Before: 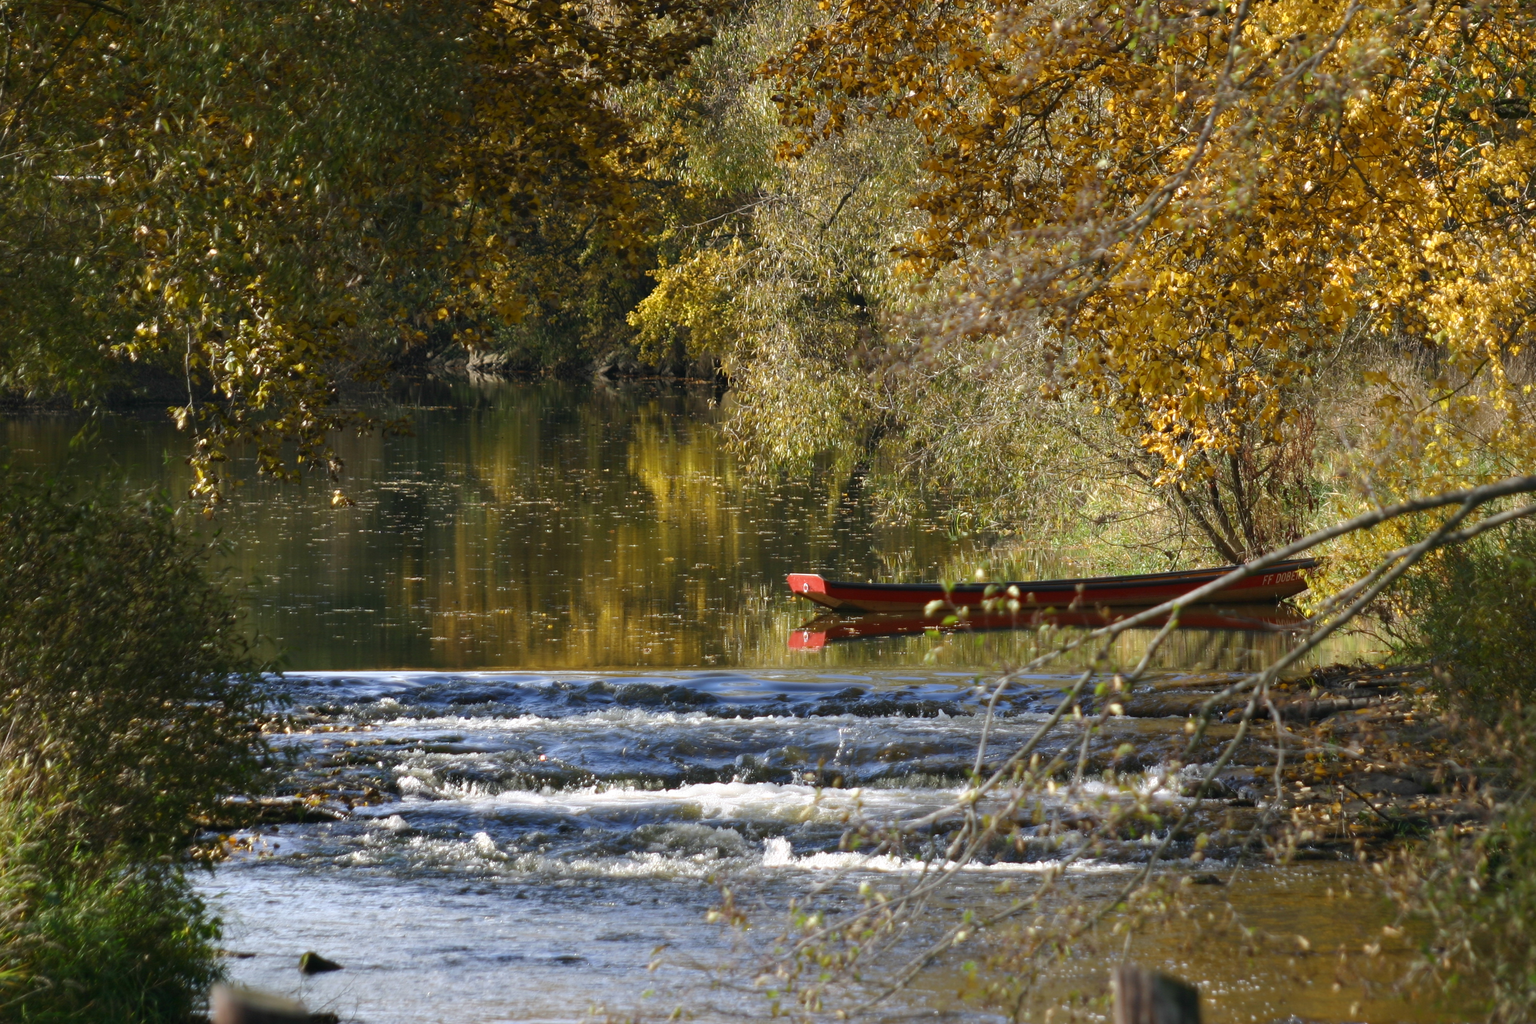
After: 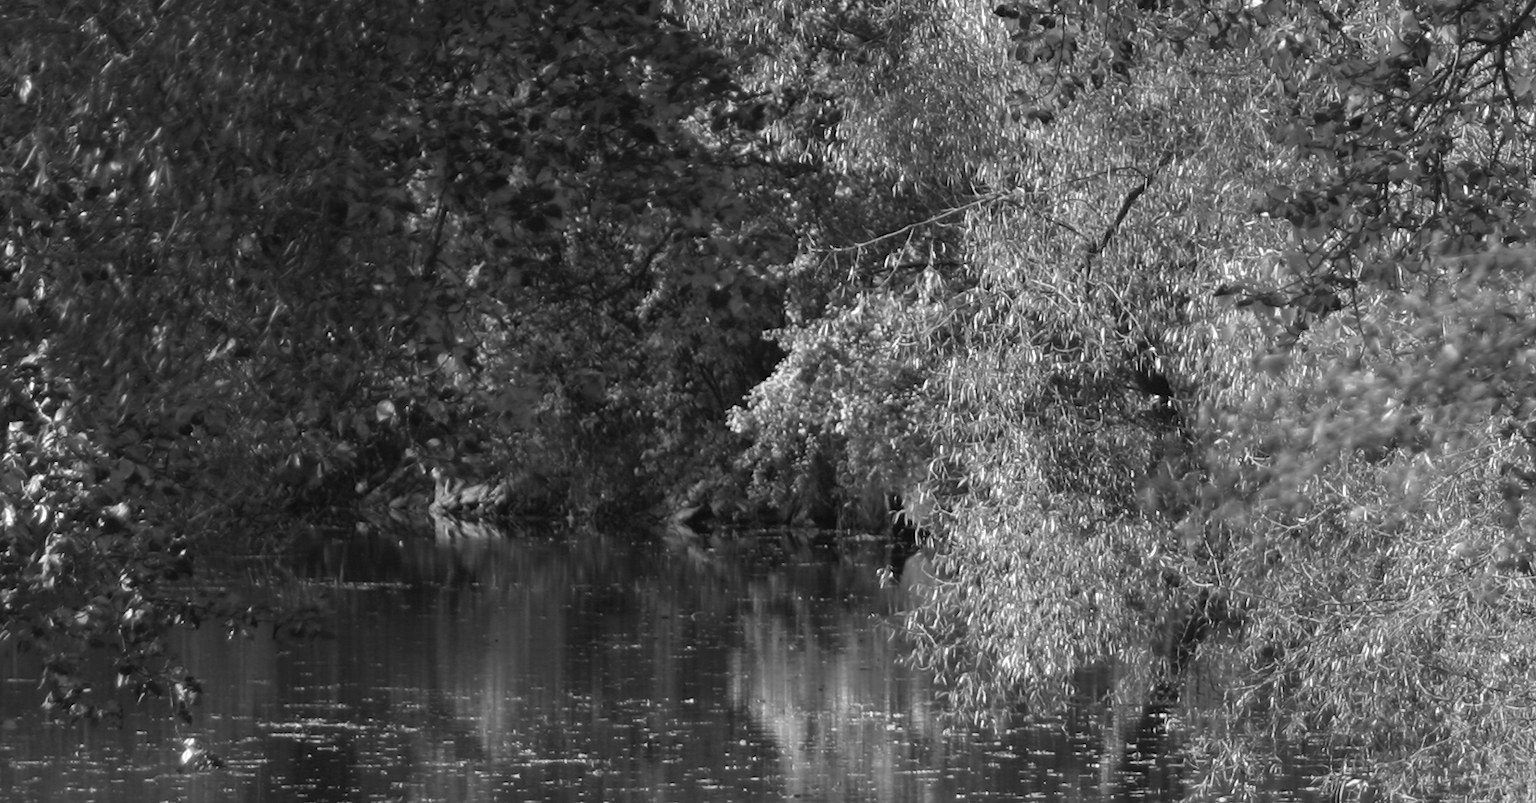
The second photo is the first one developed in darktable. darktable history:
crop: left 15.306%, top 9.065%, right 30.789%, bottom 48.638%
color contrast: green-magenta contrast 0, blue-yellow contrast 0
